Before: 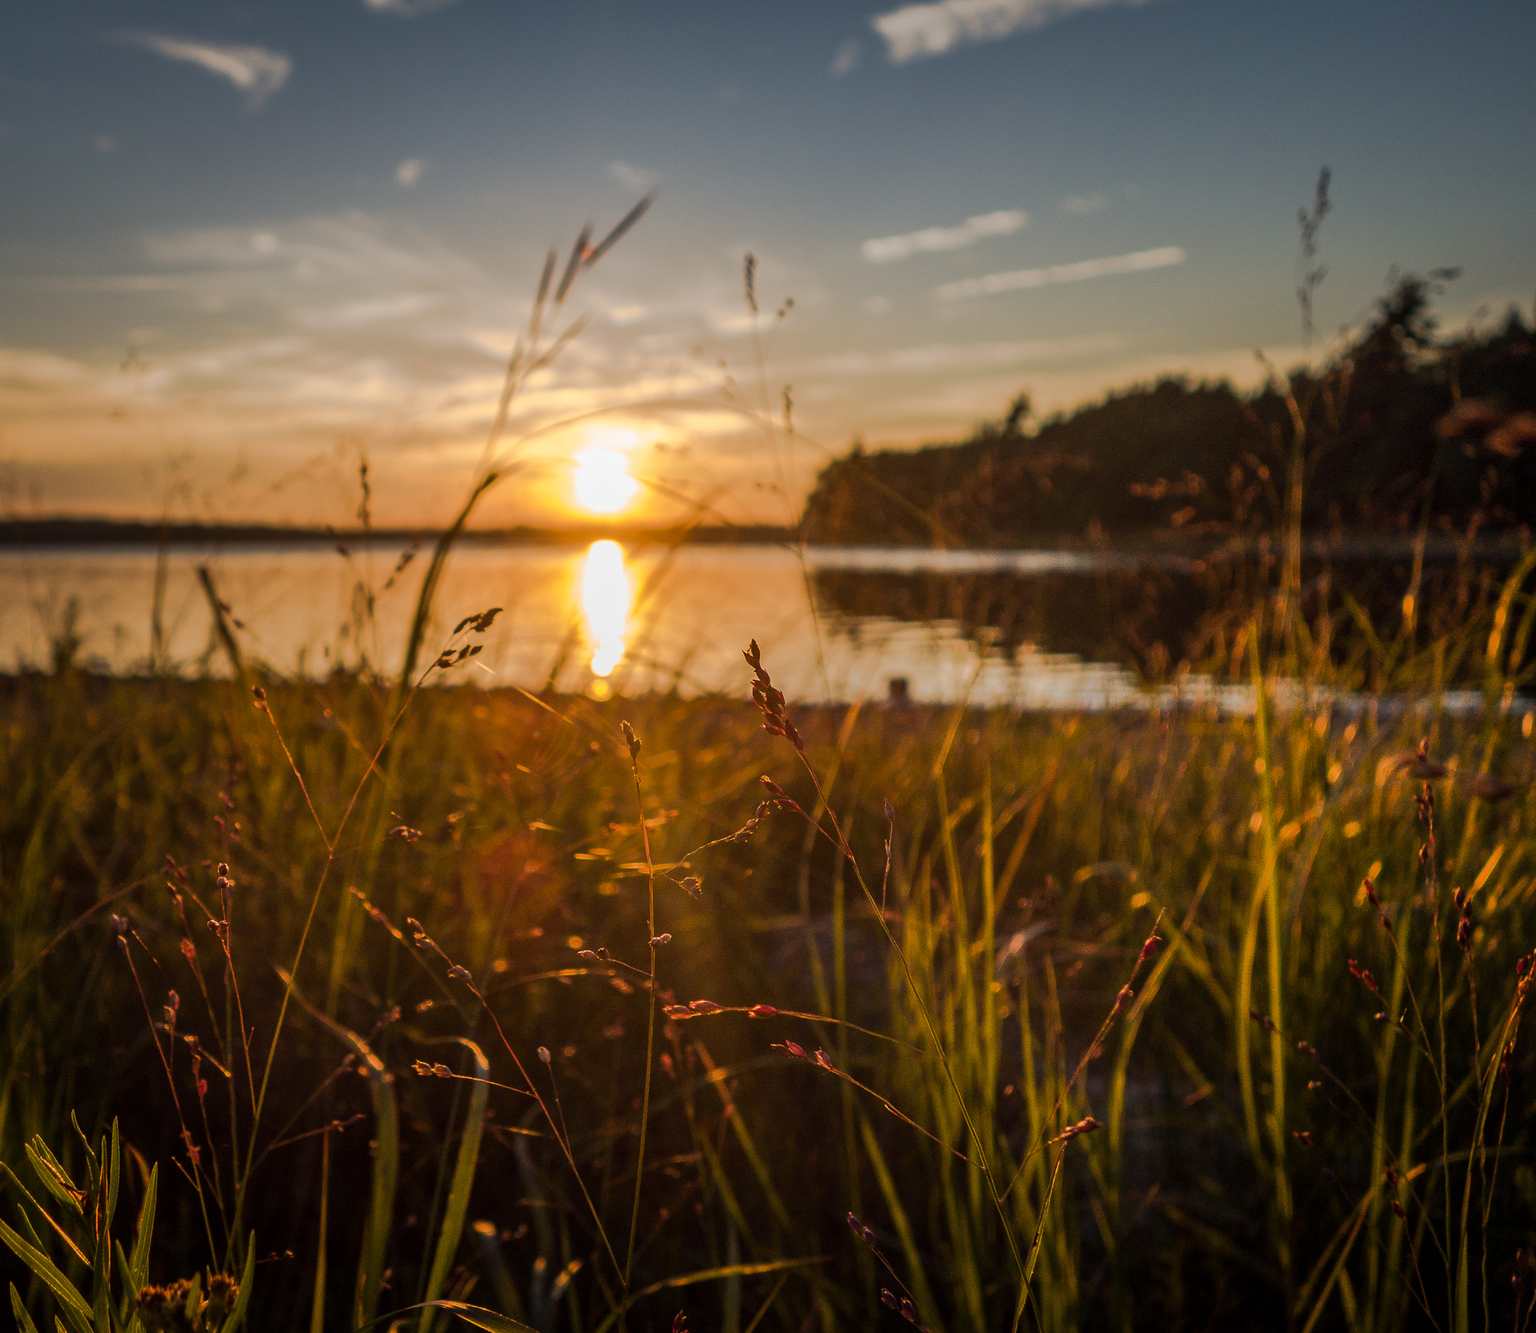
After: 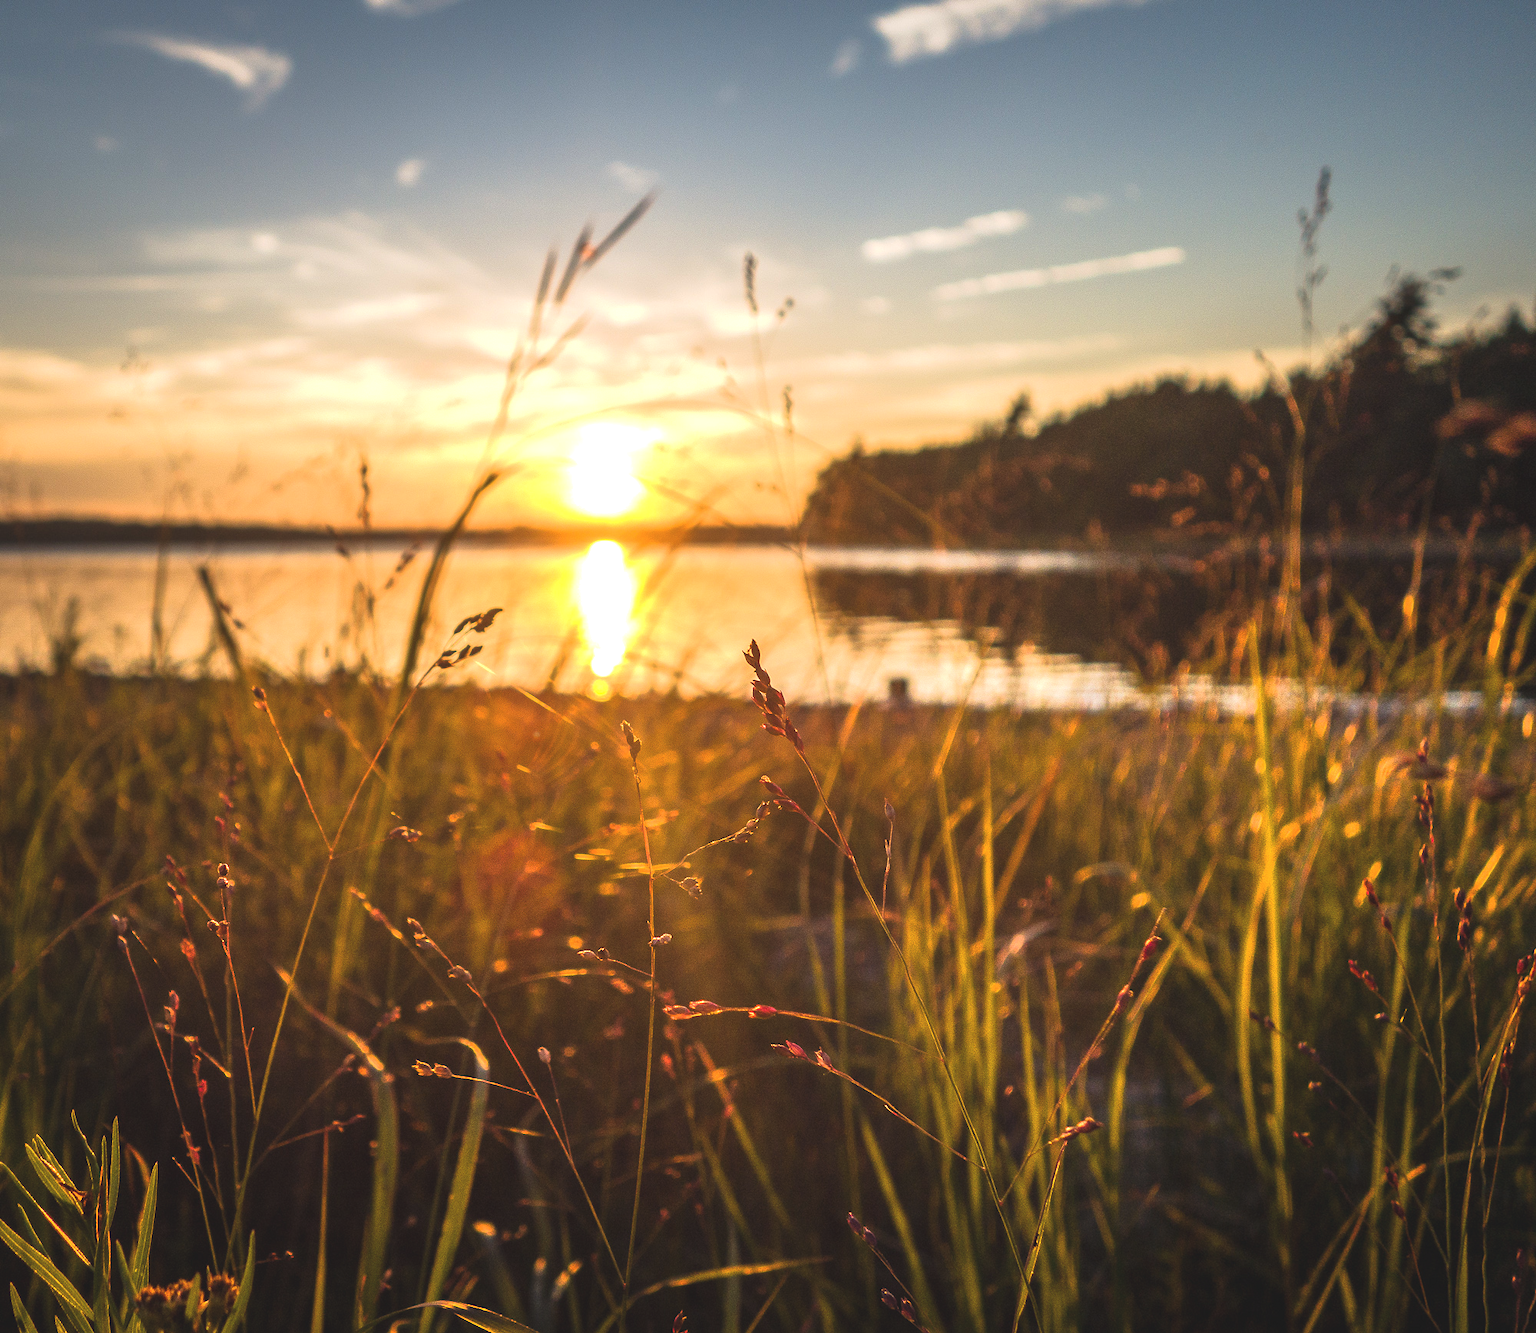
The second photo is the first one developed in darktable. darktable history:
exposure: black level correction -0.006, exposure 1 EV, compensate highlight preservation false
